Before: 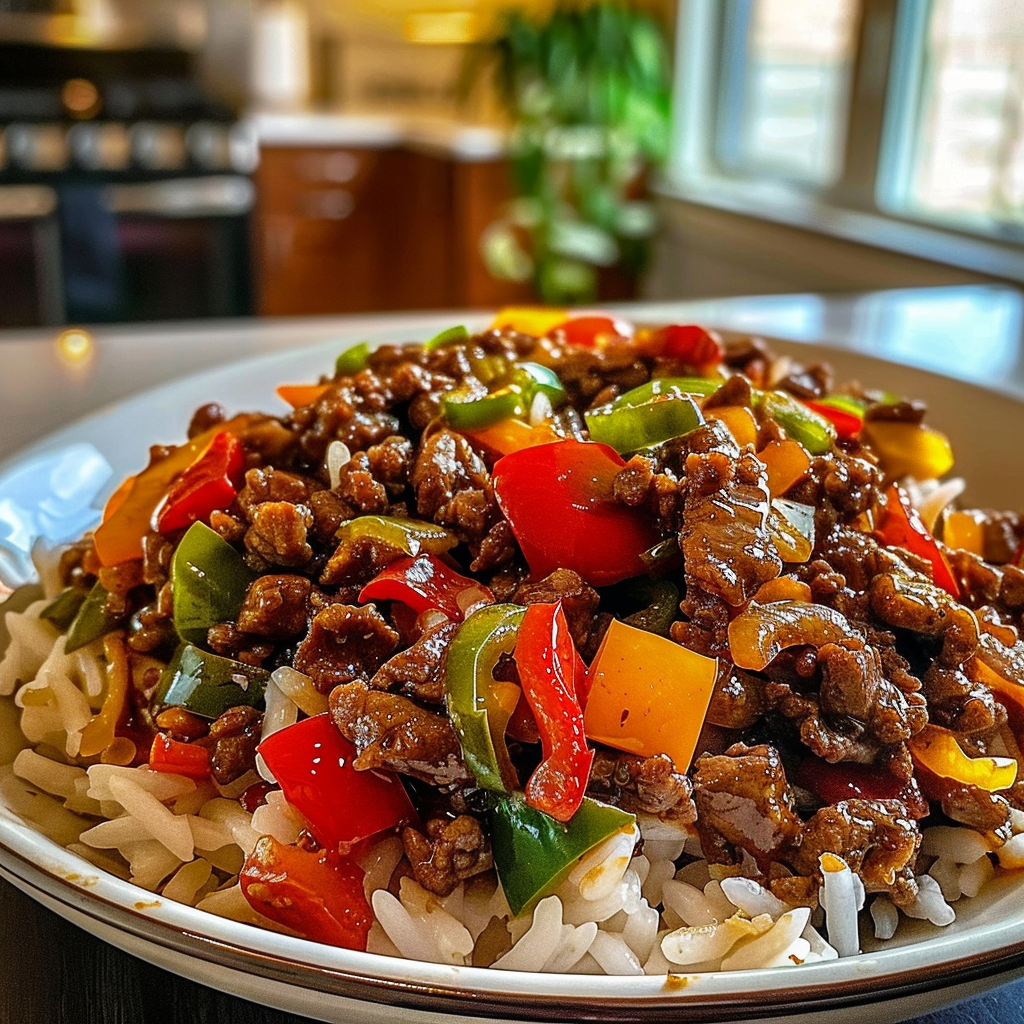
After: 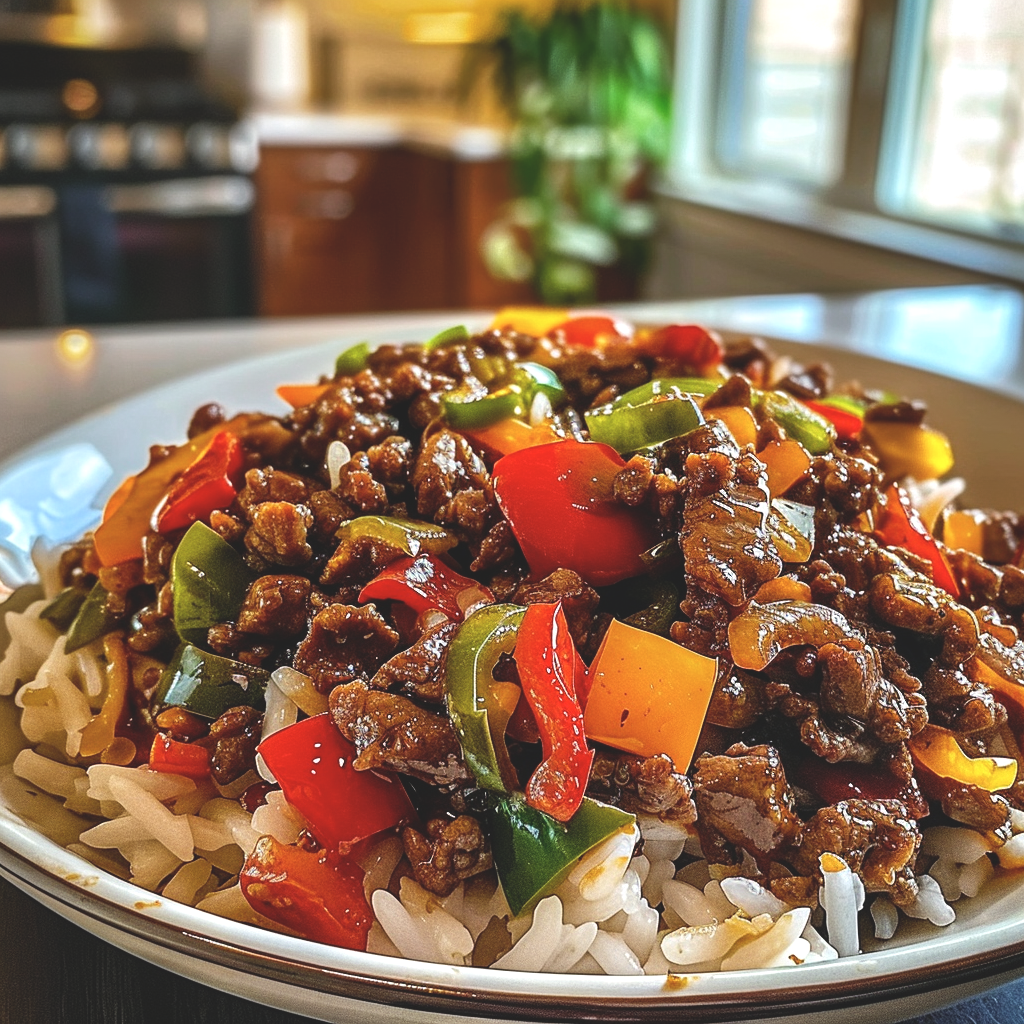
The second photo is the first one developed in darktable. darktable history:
tone equalizer: -8 EV -0.417 EV, -7 EV -0.389 EV, -6 EV -0.333 EV, -5 EV -0.222 EV, -3 EV 0.222 EV, -2 EV 0.333 EV, -1 EV 0.389 EV, +0 EV 0.417 EV, edges refinement/feathering 500, mask exposure compensation -1.57 EV, preserve details no
color balance: lift [1.01, 1, 1, 1], gamma [1.097, 1, 1, 1], gain [0.85, 1, 1, 1]
